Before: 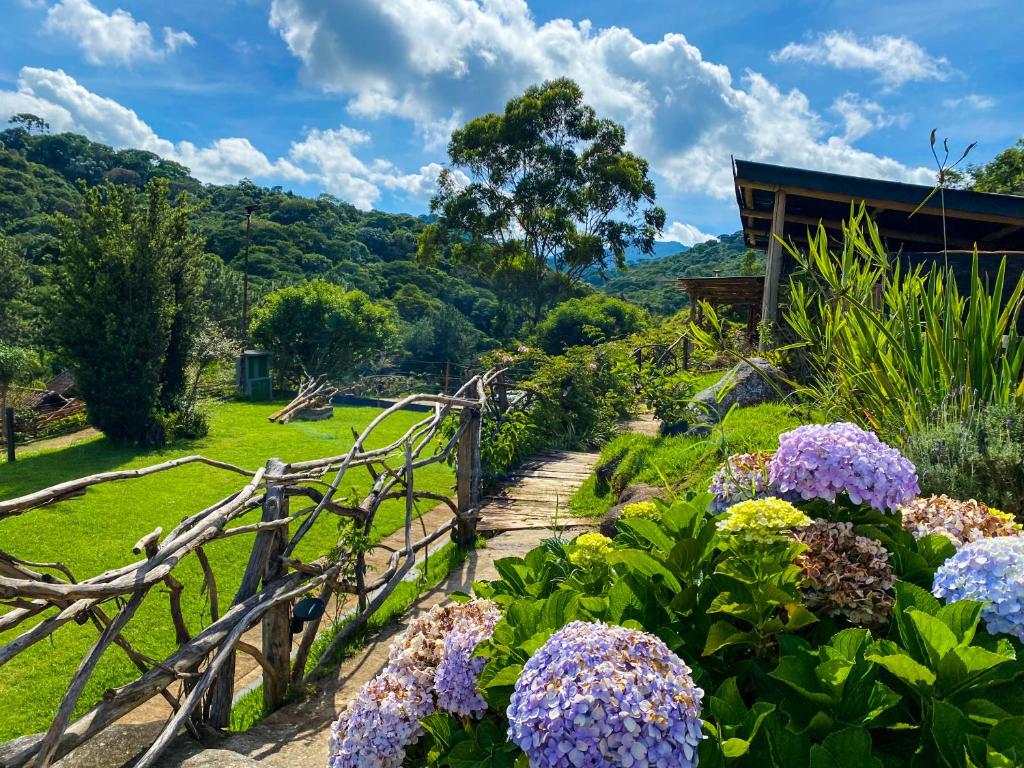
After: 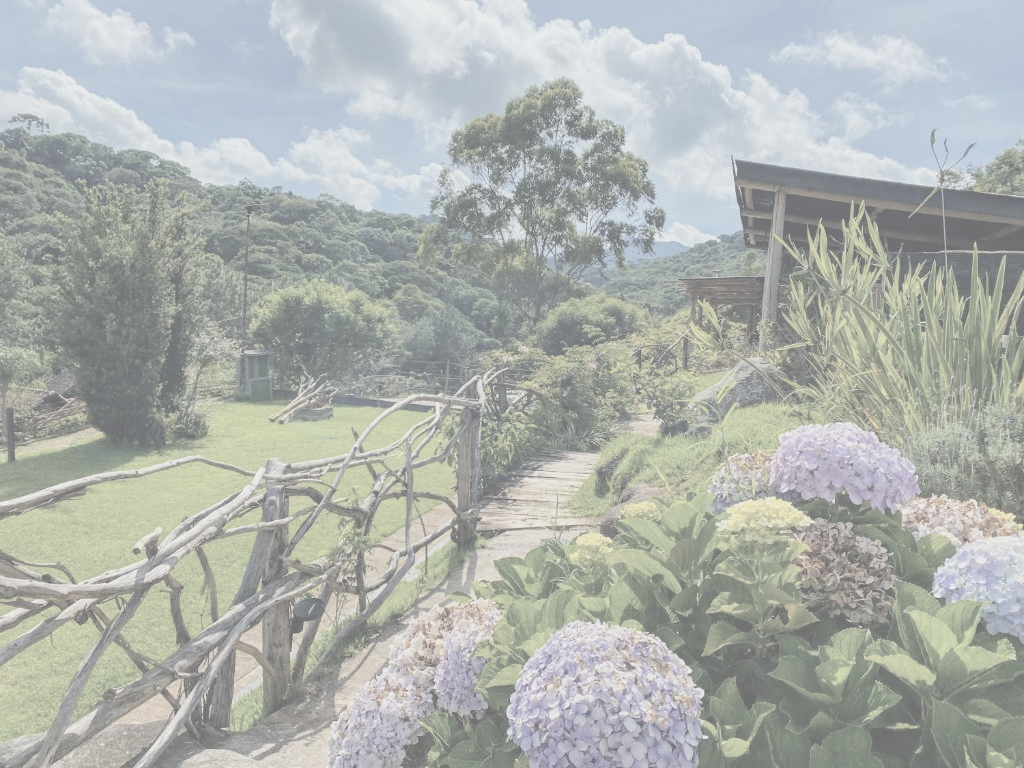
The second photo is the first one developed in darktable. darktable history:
contrast brightness saturation: contrast -0.307, brightness 0.739, saturation -0.769
